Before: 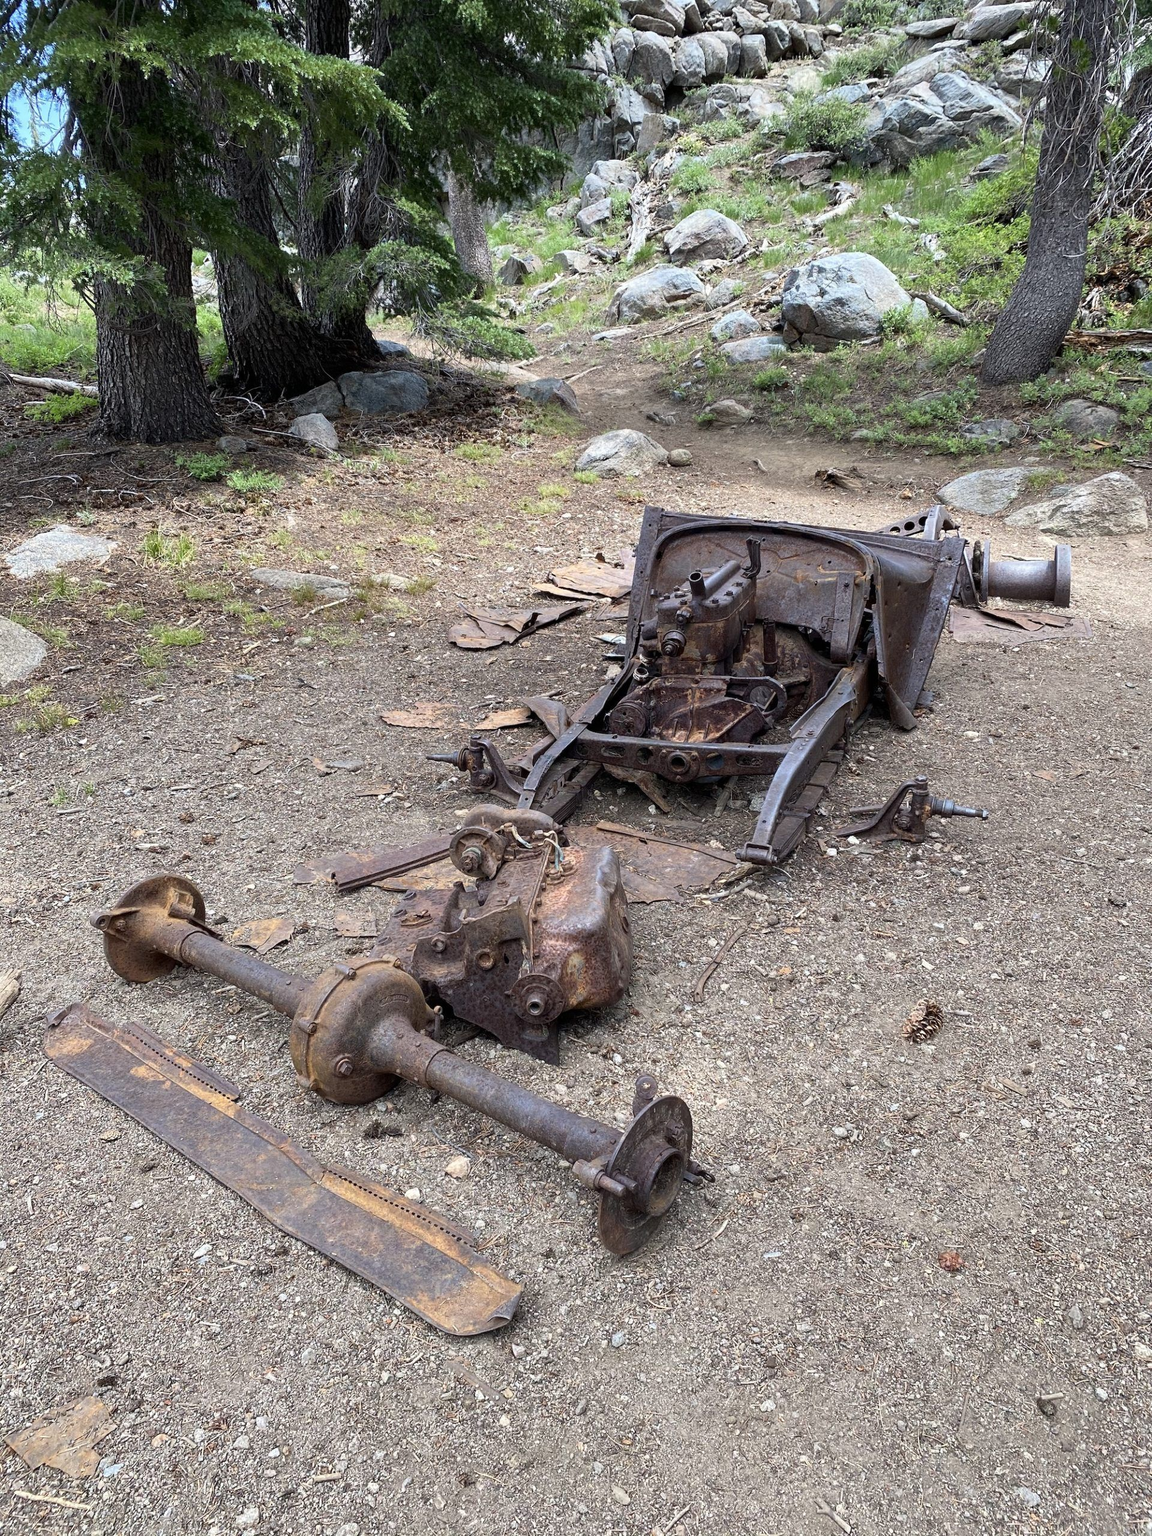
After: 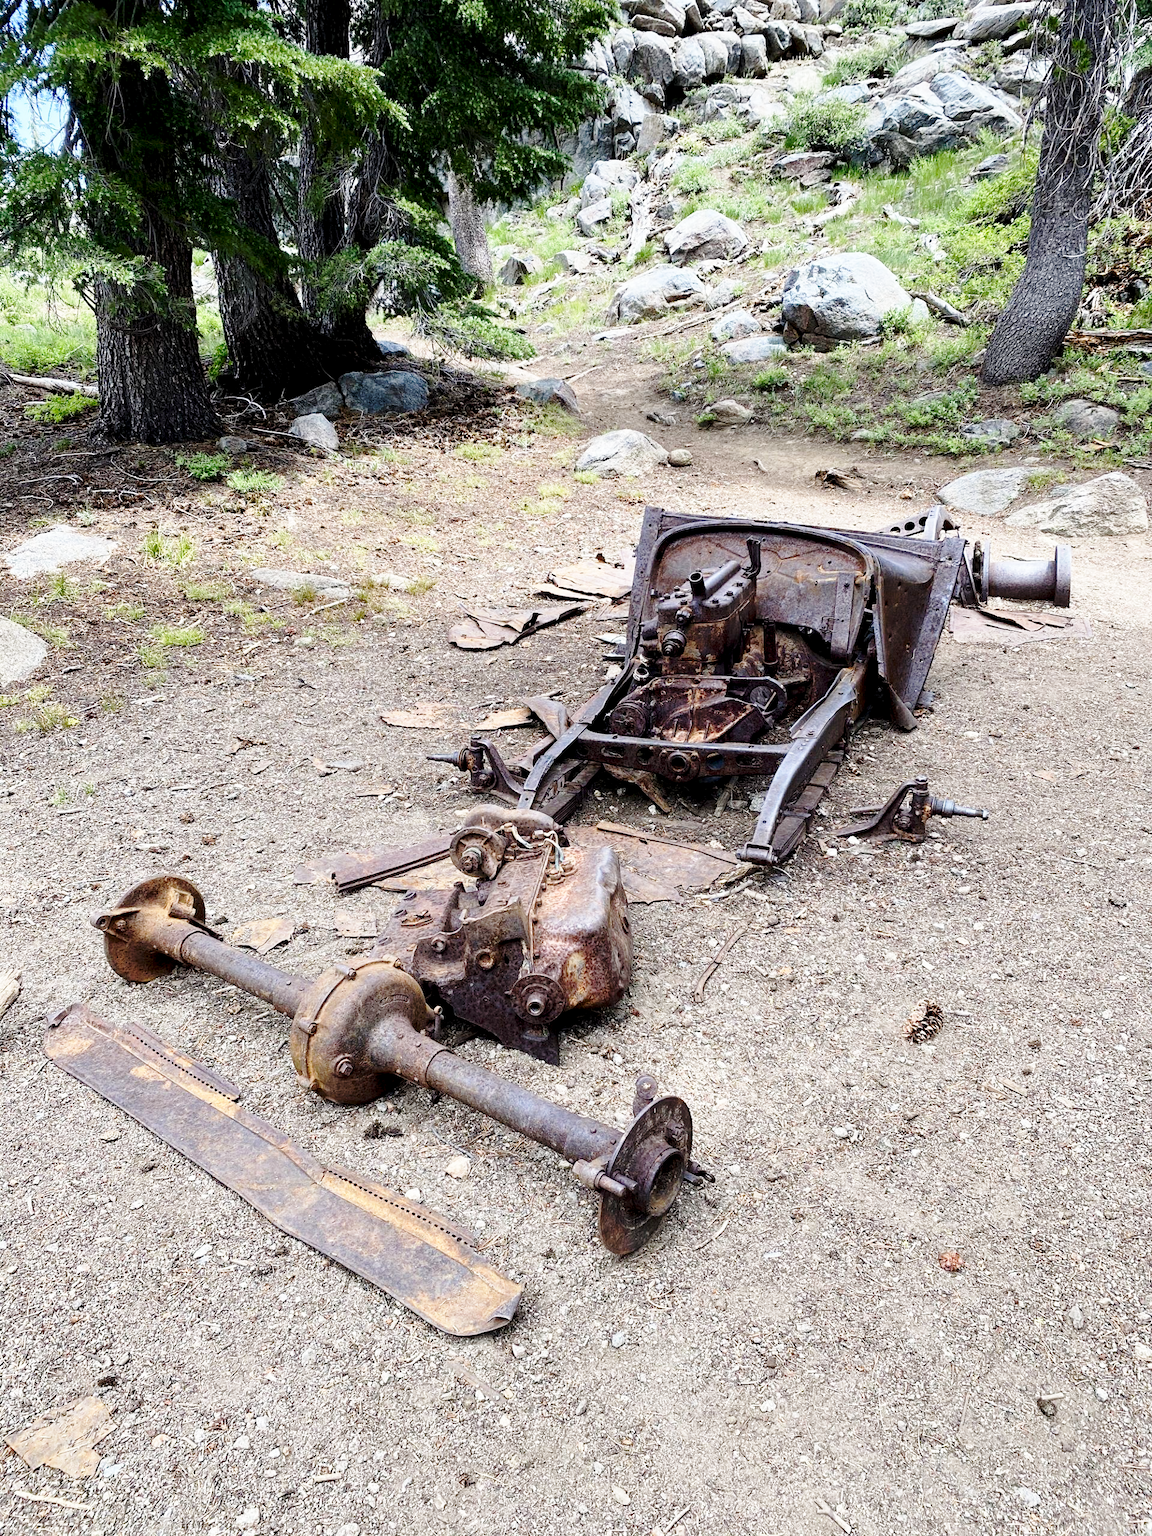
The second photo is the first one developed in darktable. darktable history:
contrast brightness saturation: contrast 0.07
exposure: black level correction 0.009, exposure -0.159 EV, compensate highlight preservation false
base curve: curves: ch0 [(0, 0) (0.032, 0.037) (0.105, 0.228) (0.435, 0.76) (0.856, 0.983) (1, 1)], preserve colors none
